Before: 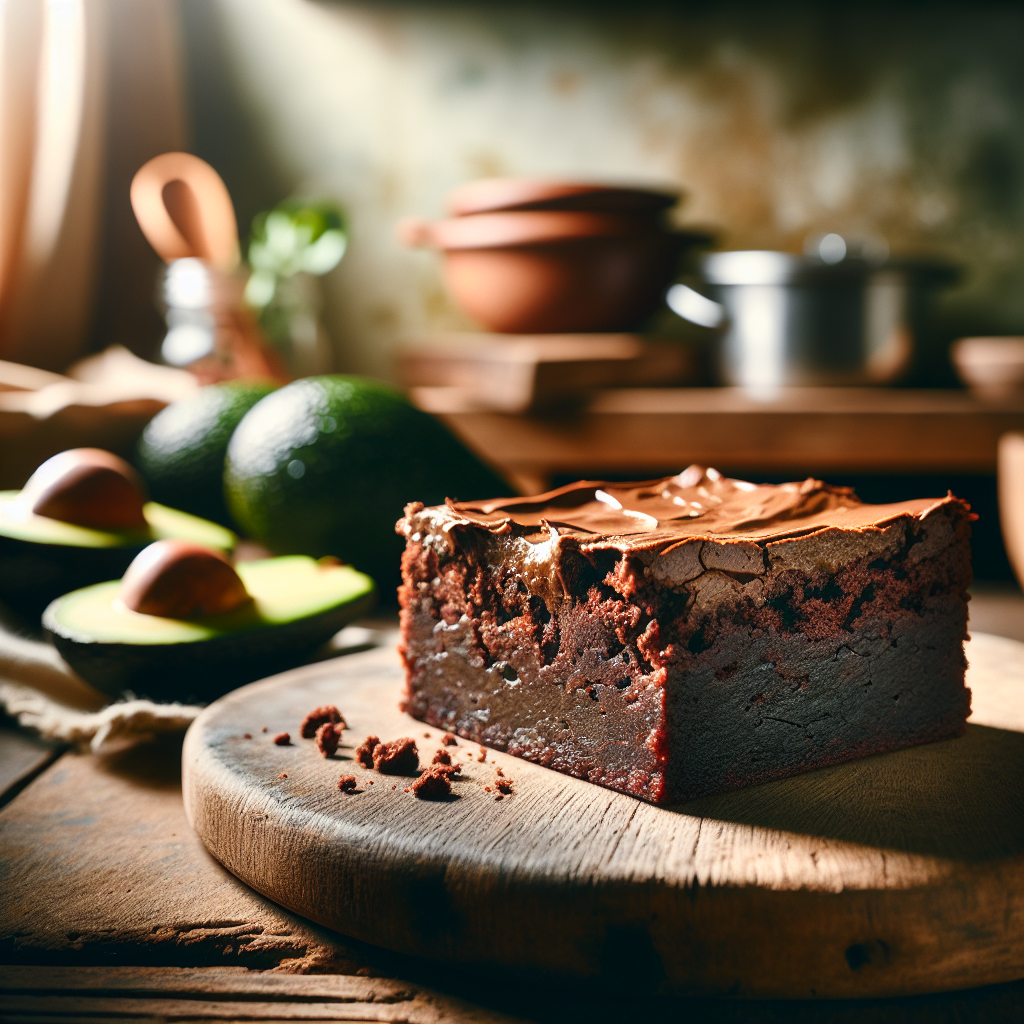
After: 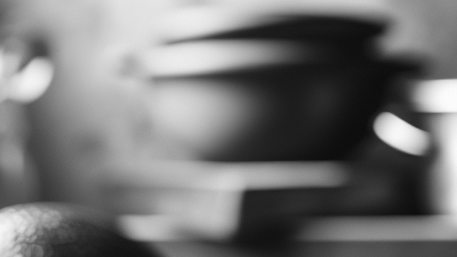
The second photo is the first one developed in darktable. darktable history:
exposure: black level correction 0.002, compensate highlight preservation false
monochrome: on, module defaults
sharpen: amount 0.2
crop: left 28.64%, top 16.832%, right 26.637%, bottom 58.055%
